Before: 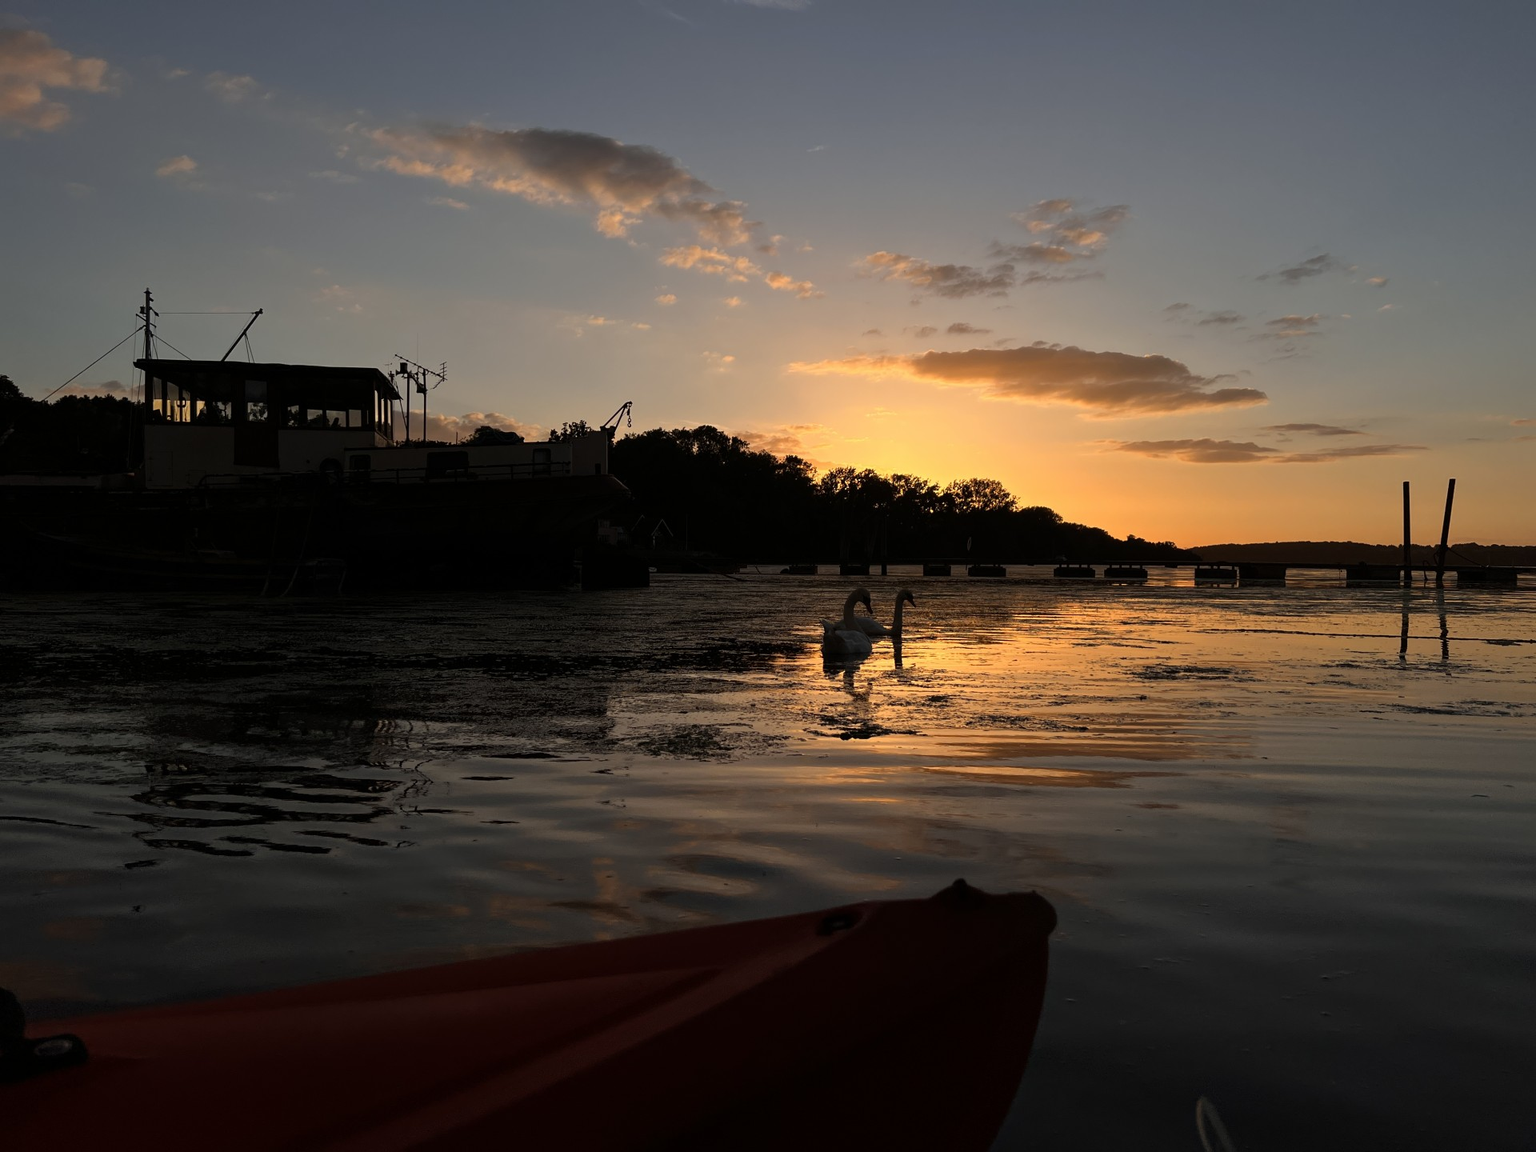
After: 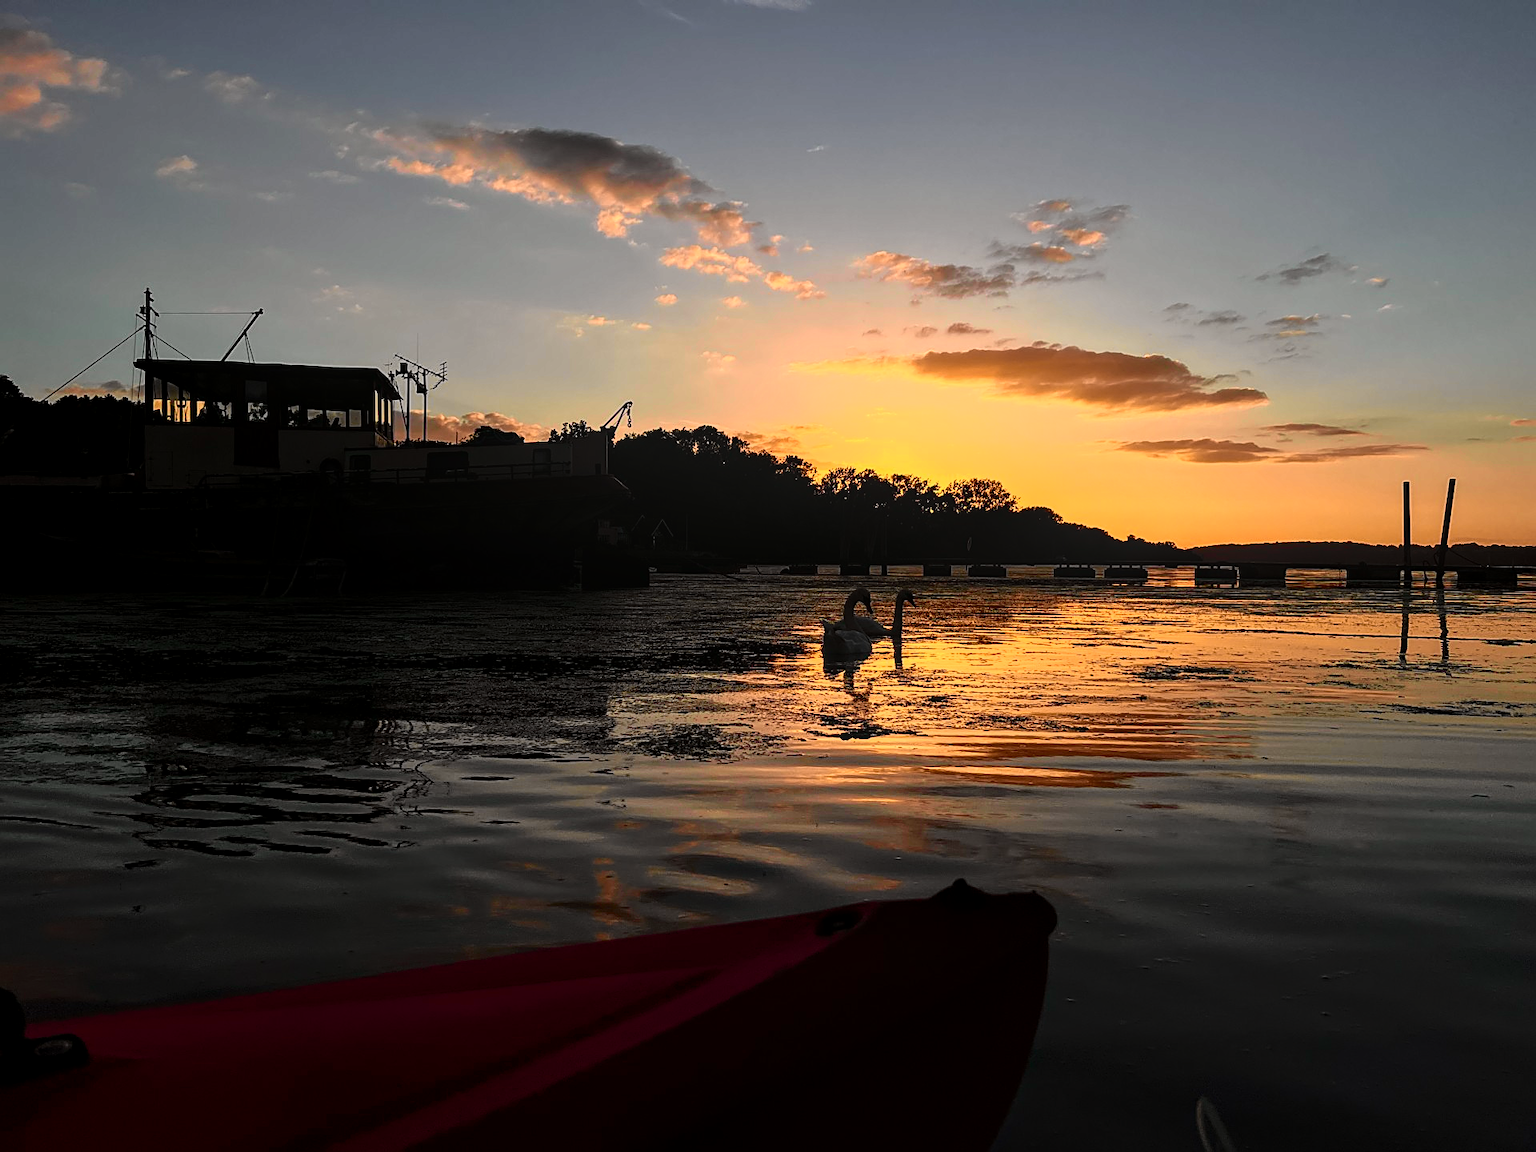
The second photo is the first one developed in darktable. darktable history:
sharpen: on, module defaults
tone curve: curves: ch0 [(0, 0) (0.046, 0.031) (0.163, 0.114) (0.391, 0.432) (0.488, 0.561) (0.695, 0.839) (0.785, 0.904) (1, 0.965)]; ch1 [(0, 0) (0.248, 0.252) (0.427, 0.412) (0.482, 0.462) (0.499, 0.499) (0.518, 0.518) (0.535, 0.577) (0.585, 0.623) (0.679, 0.743) (0.788, 0.809) (1, 1)]; ch2 [(0, 0) (0.313, 0.262) (0.427, 0.417) (0.473, 0.47) (0.503, 0.503) (0.523, 0.515) (0.557, 0.596) (0.598, 0.646) (0.708, 0.771) (1, 1)], color space Lab, independent channels
local contrast: on, module defaults
